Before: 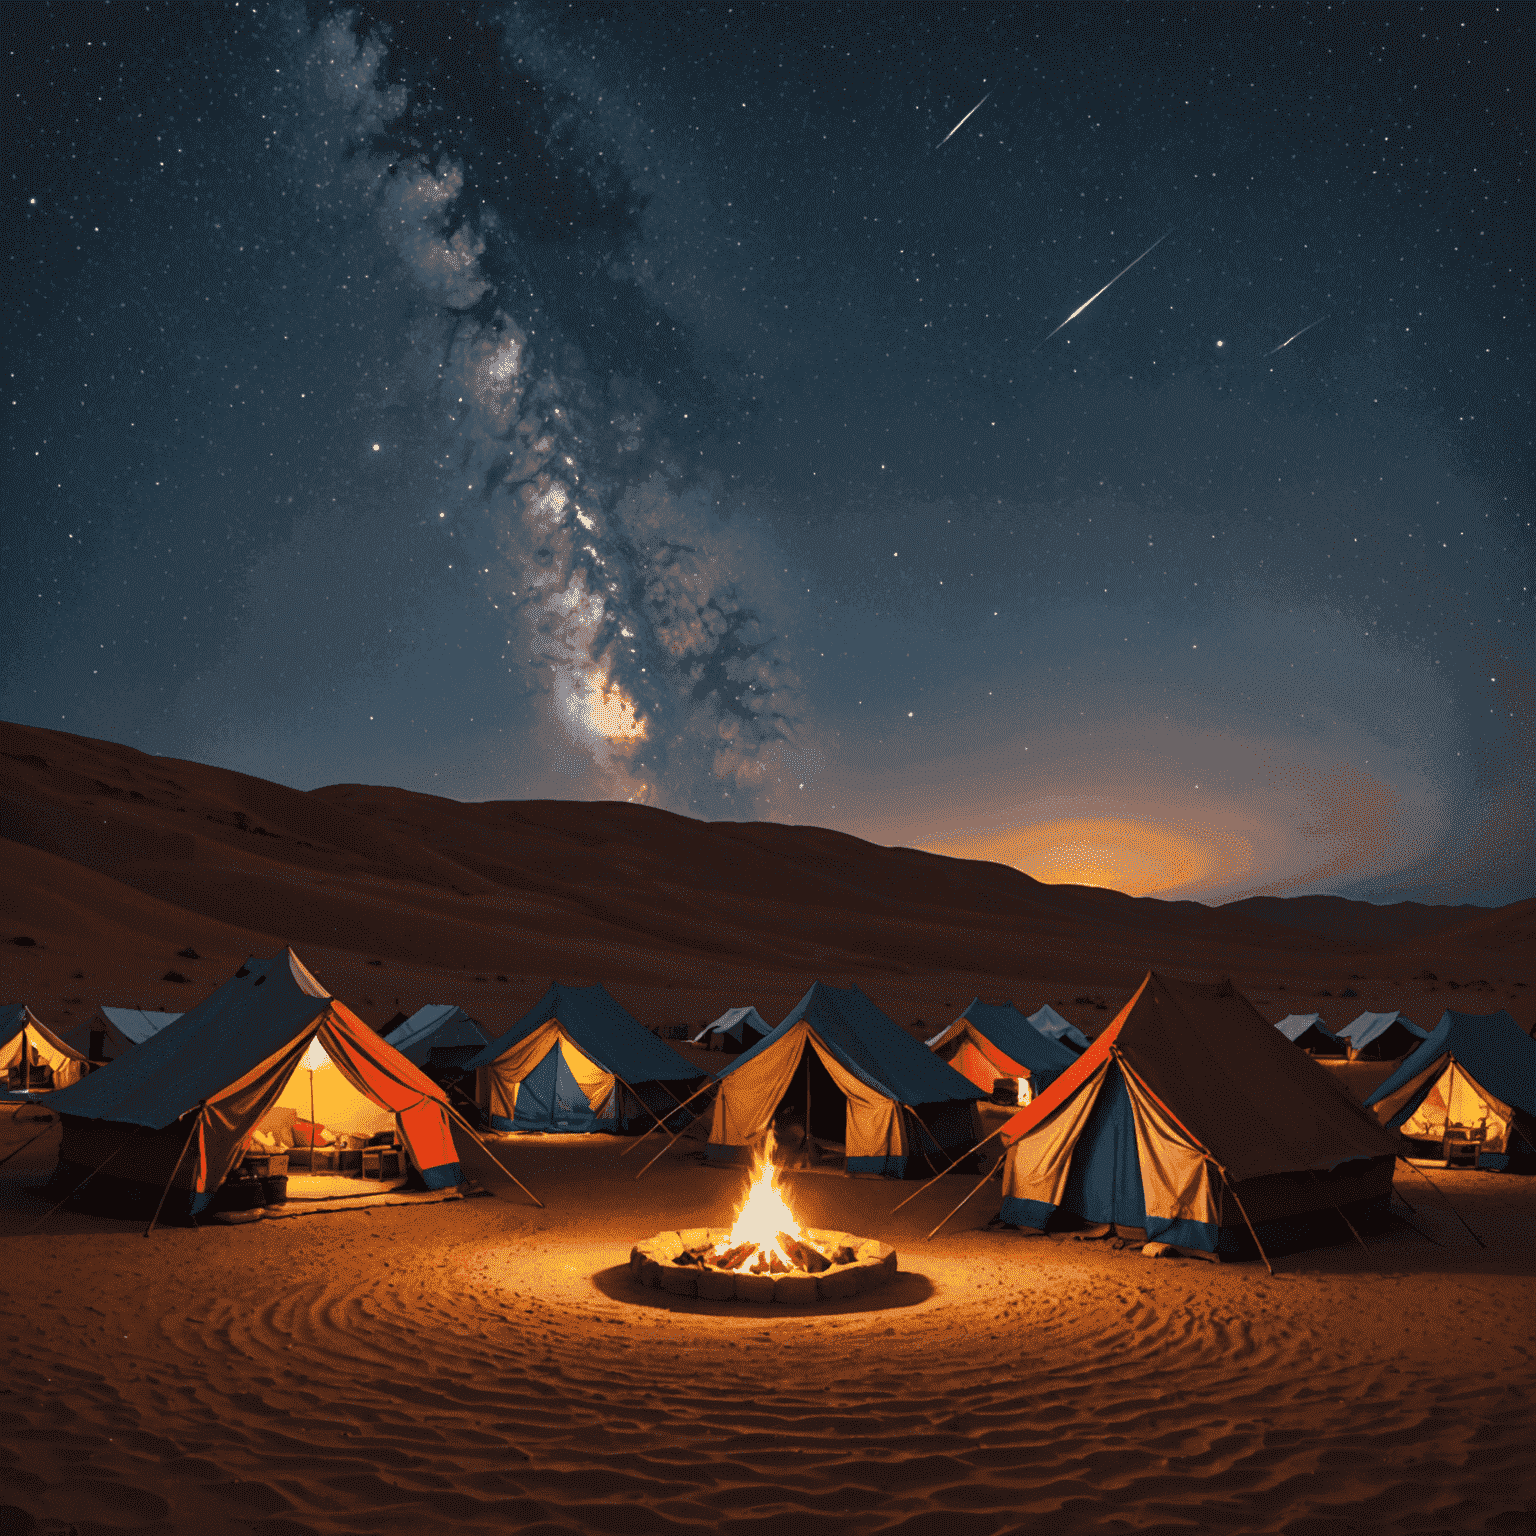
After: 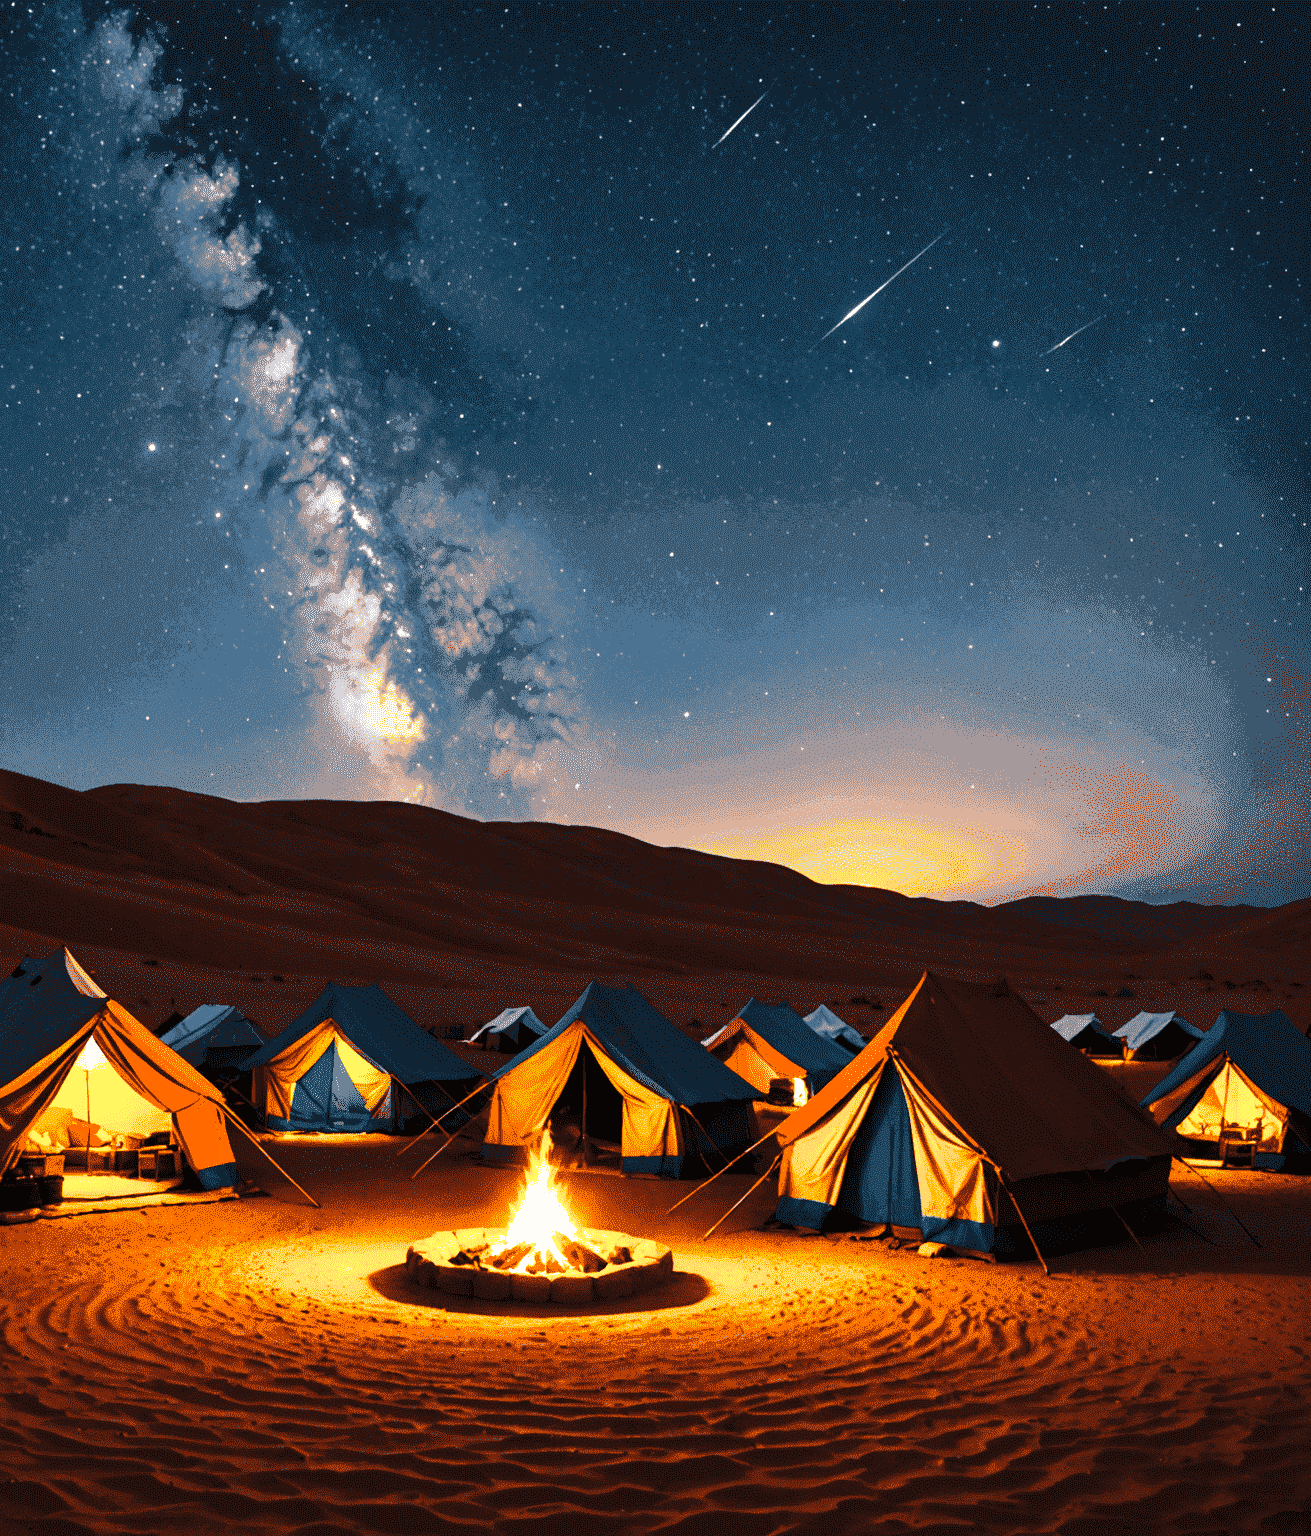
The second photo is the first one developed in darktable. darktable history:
crop and rotate: left 14.584%
base curve: curves: ch0 [(0, 0) (0.007, 0.004) (0.027, 0.03) (0.046, 0.07) (0.207, 0.54) (0.442, 0.872) (0.673, 0.972) (1, 1)], preserve colors none
